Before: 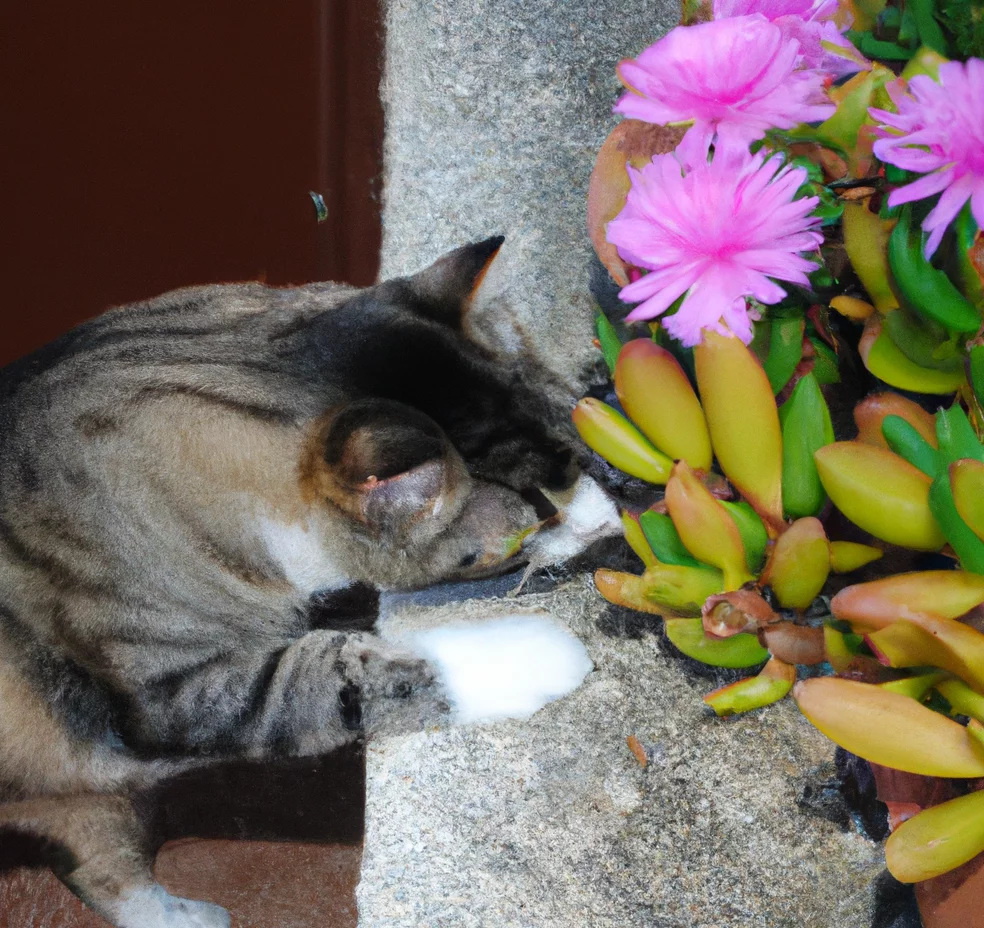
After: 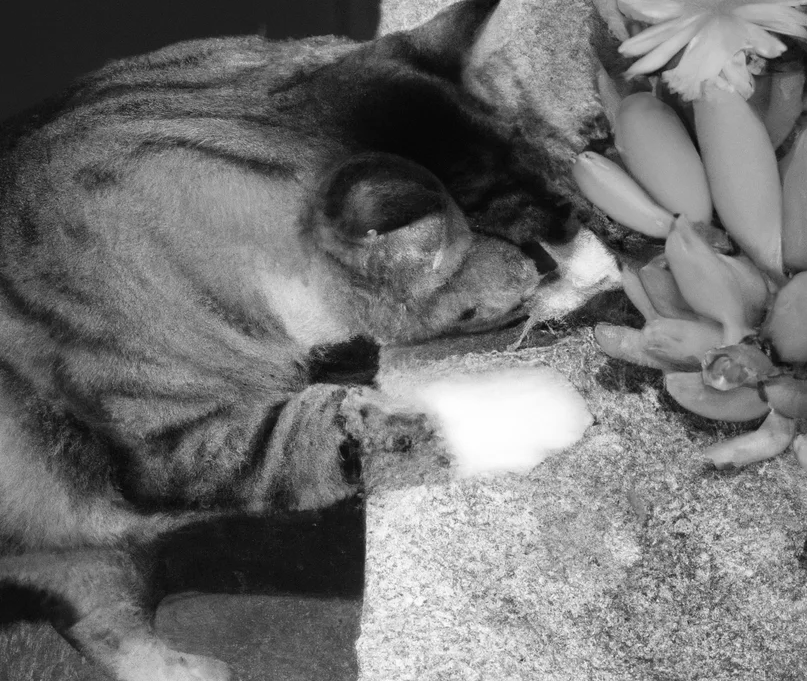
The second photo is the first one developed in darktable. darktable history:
monochrome: on, module defaults
crop: top 26.531%, right 17.959%
